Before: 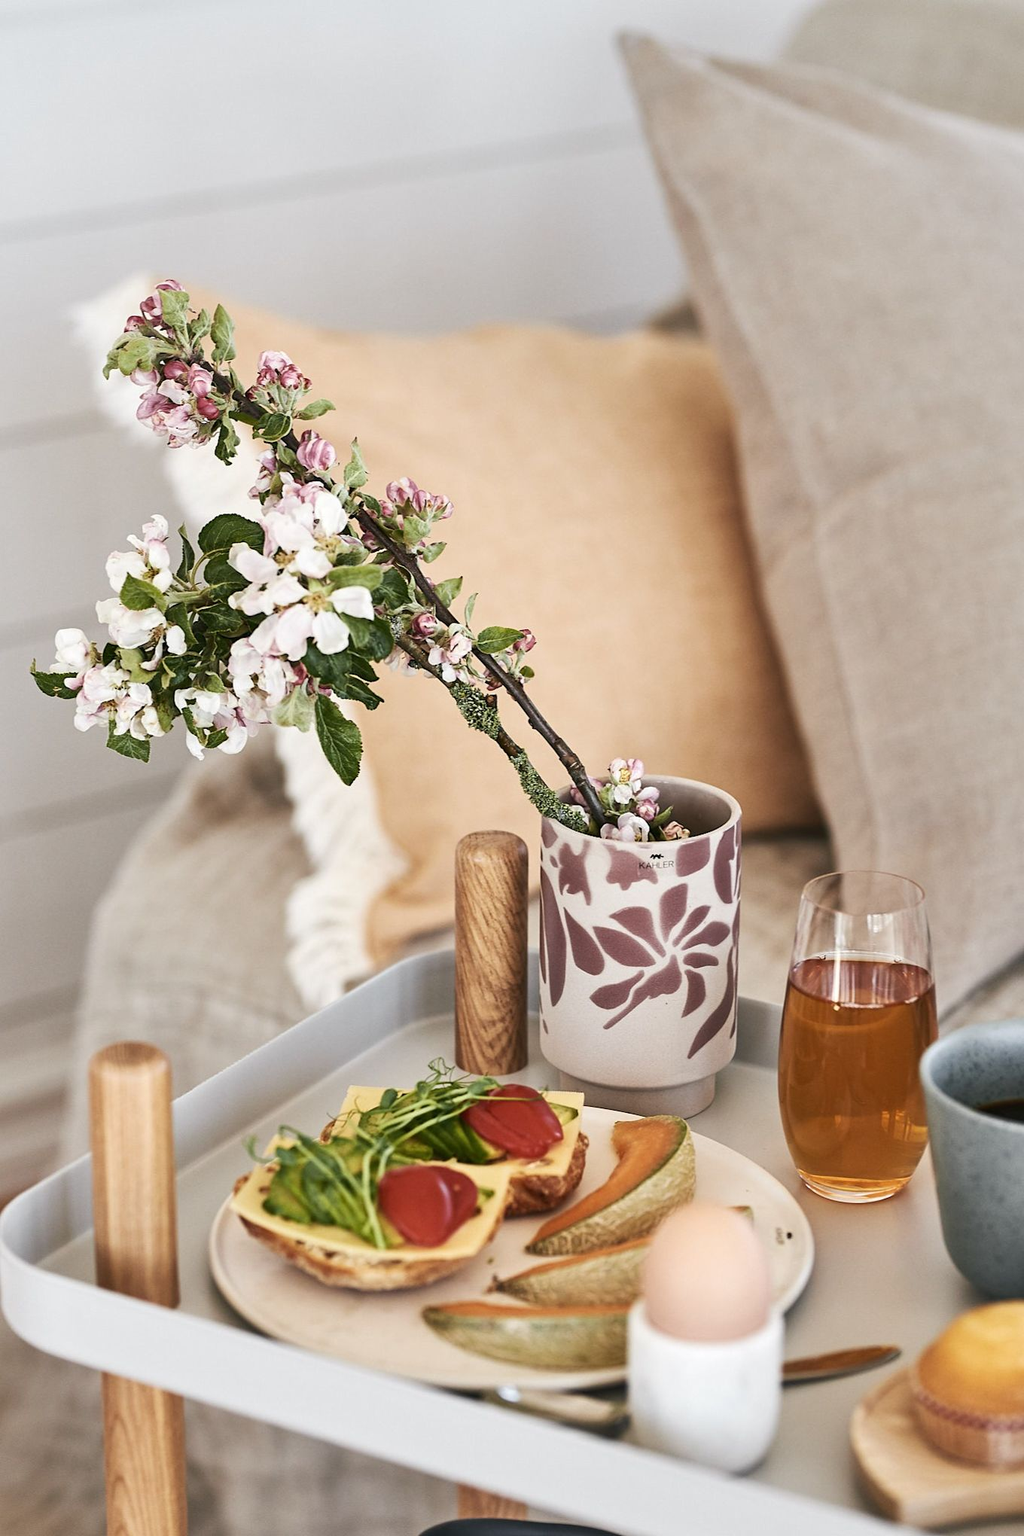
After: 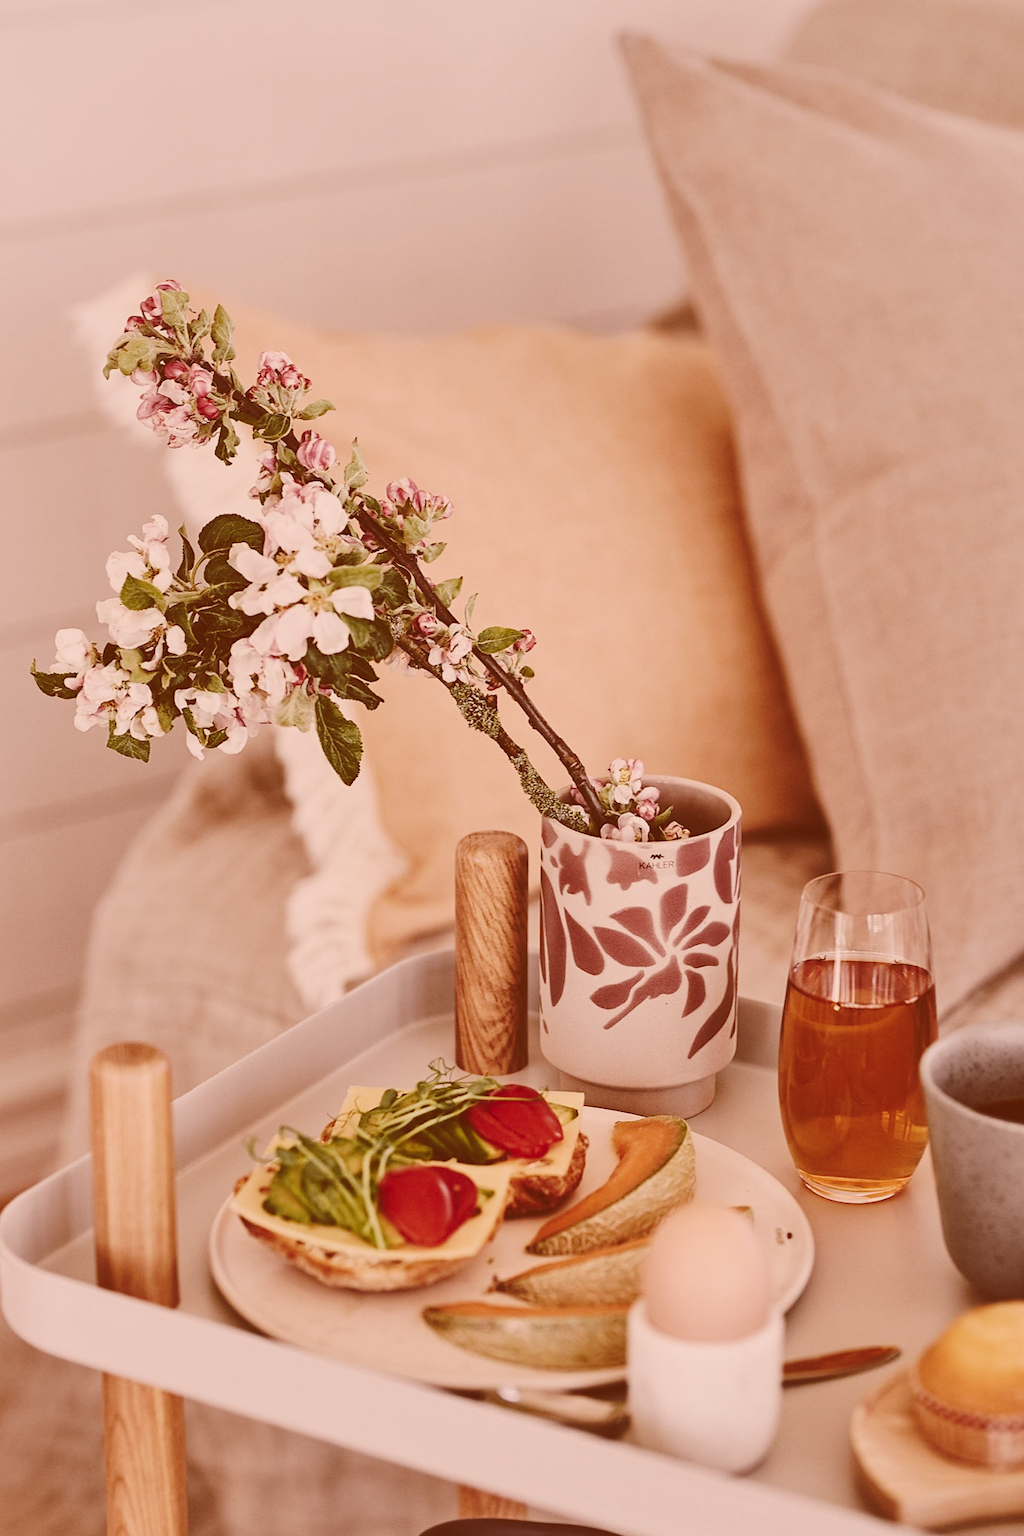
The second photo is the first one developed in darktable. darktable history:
exposure: black level correction -0.015, exposure -0.5 EV, compensate highlight preservation false
color correction: highlights a* 9.03, highlights b* 8.71, shadows a* 40, shadows b* 40, saturation 0.8
tone curve: curves: ch0 [(0, 0) (0.003, 0.177) (0.011, 0.177) (0.025, 0.176) (0.044, 0.178) (0.069, 0.186) (0.1, 0.194) (0.136, 0.203) (0.177, 0.223) (0.224, 0.255) (0.277, 0.305) (0.335, 0.383) (0.399, 0.467) (0.468, 0.546) (0.543, 0.616) (0.623, 0.694) (0.709, 0.764) (0.801, 0.834) (0.898, 0.901) (1, 1)], preserve colors none
